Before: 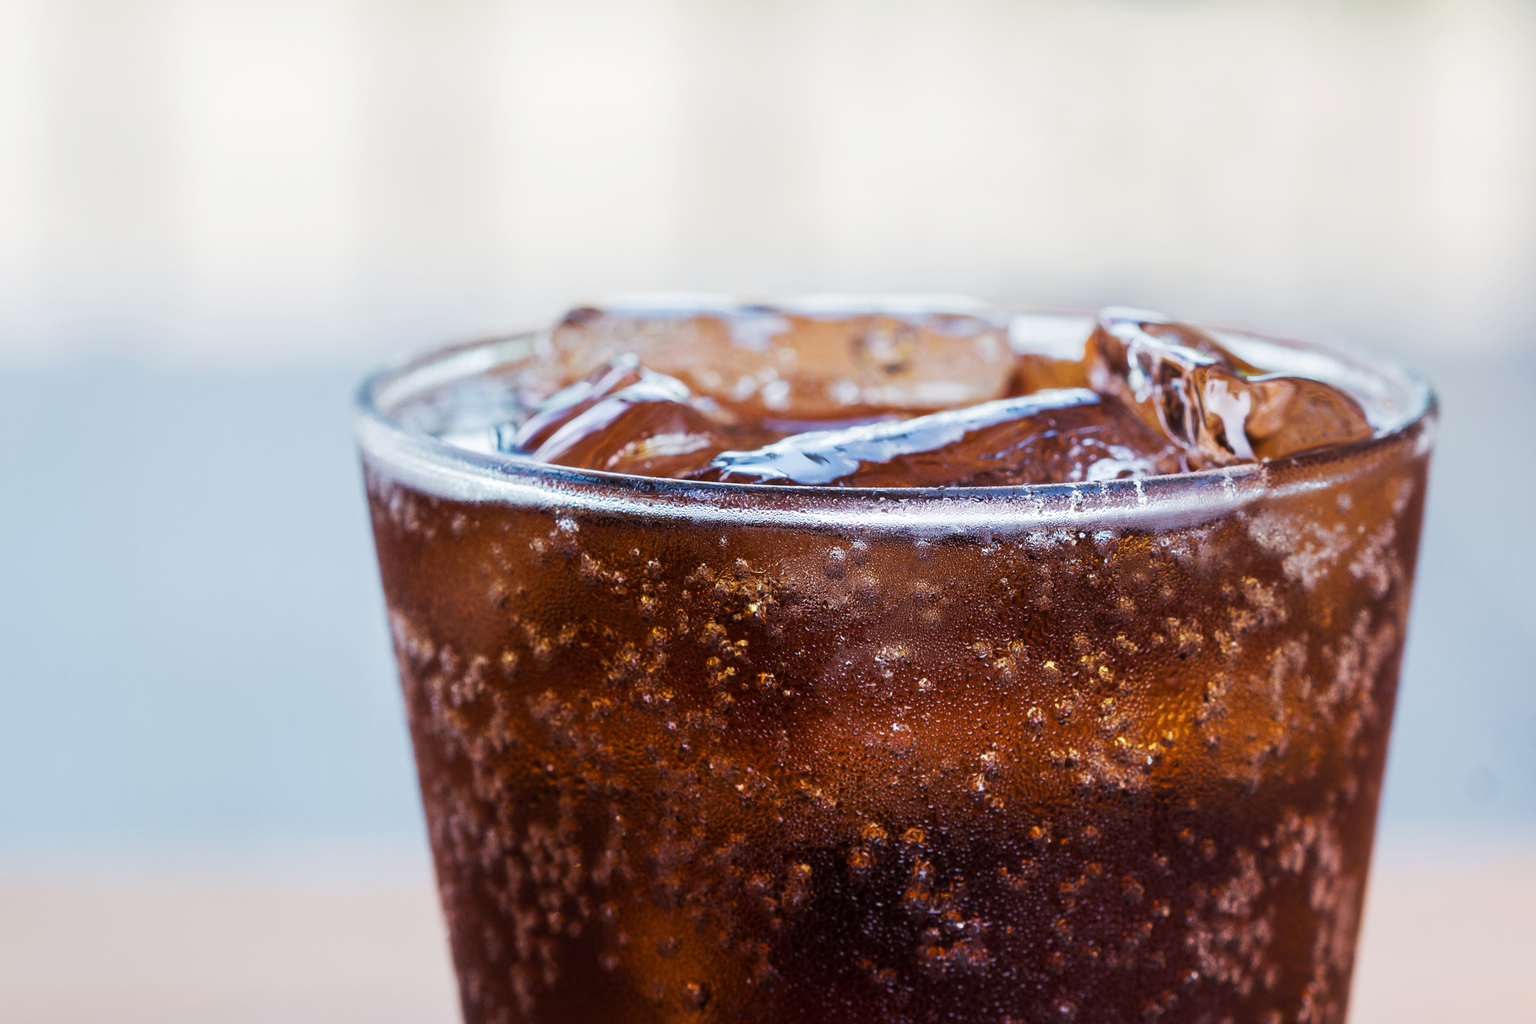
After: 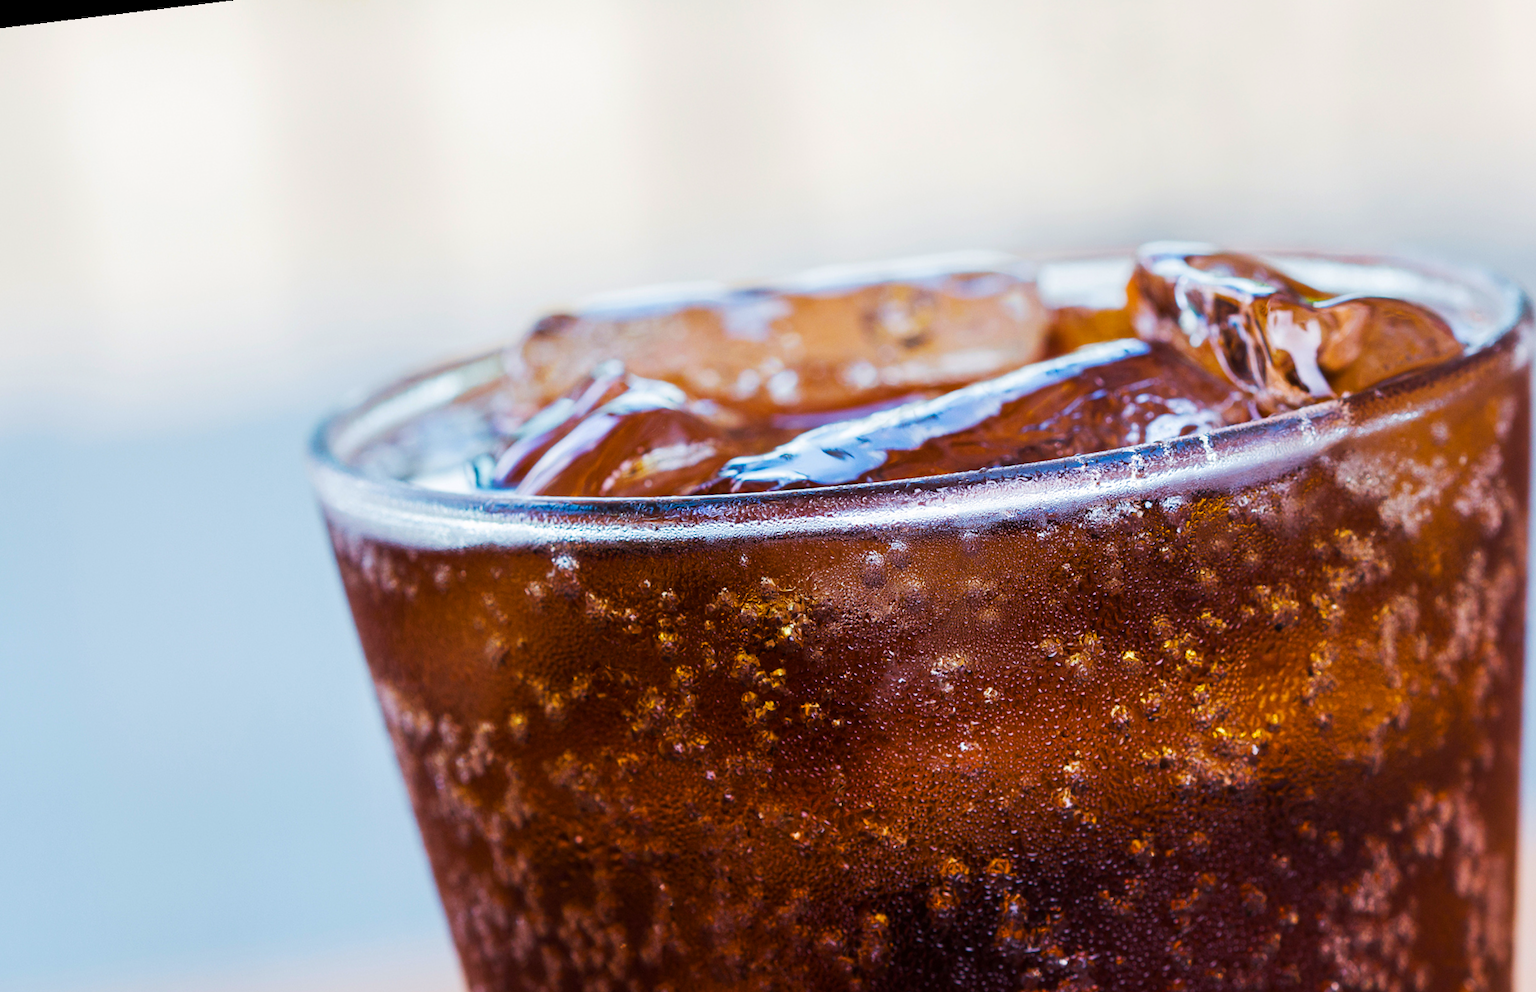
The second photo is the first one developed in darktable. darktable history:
crop: left 7.856%, top 11.836%, right 10.12%, bottom 15.387%
color balance rgb: linear chroma grading › global chroma 9.31%, global vibrance 41.49%
rotate and perspective: rotation -6.83°, automatic cropping off
